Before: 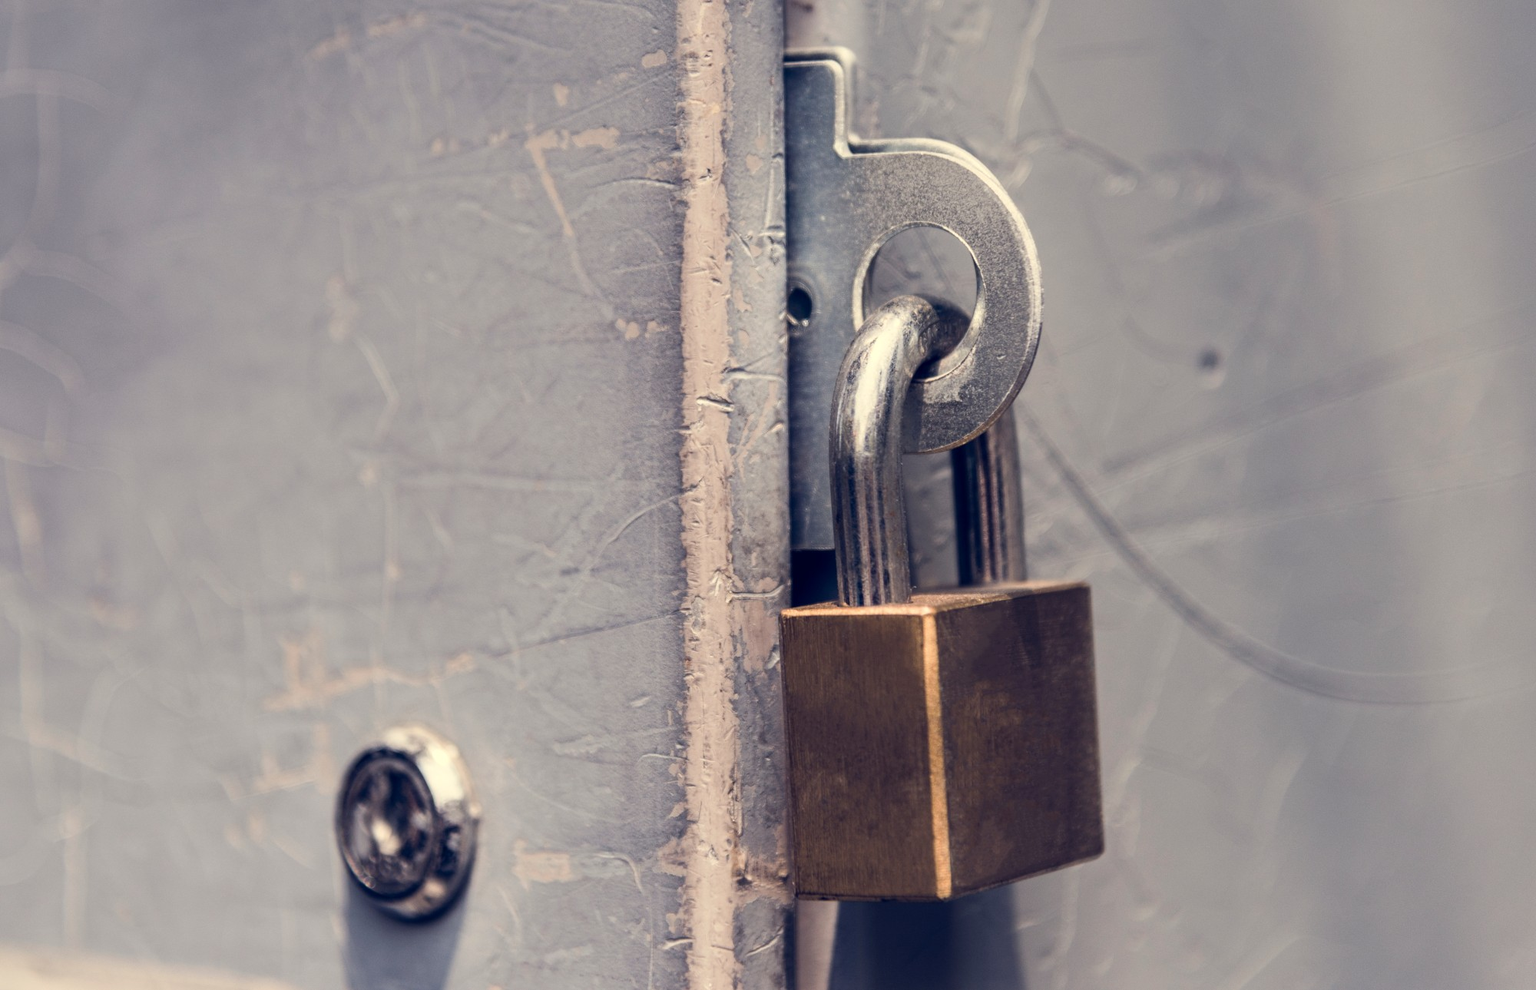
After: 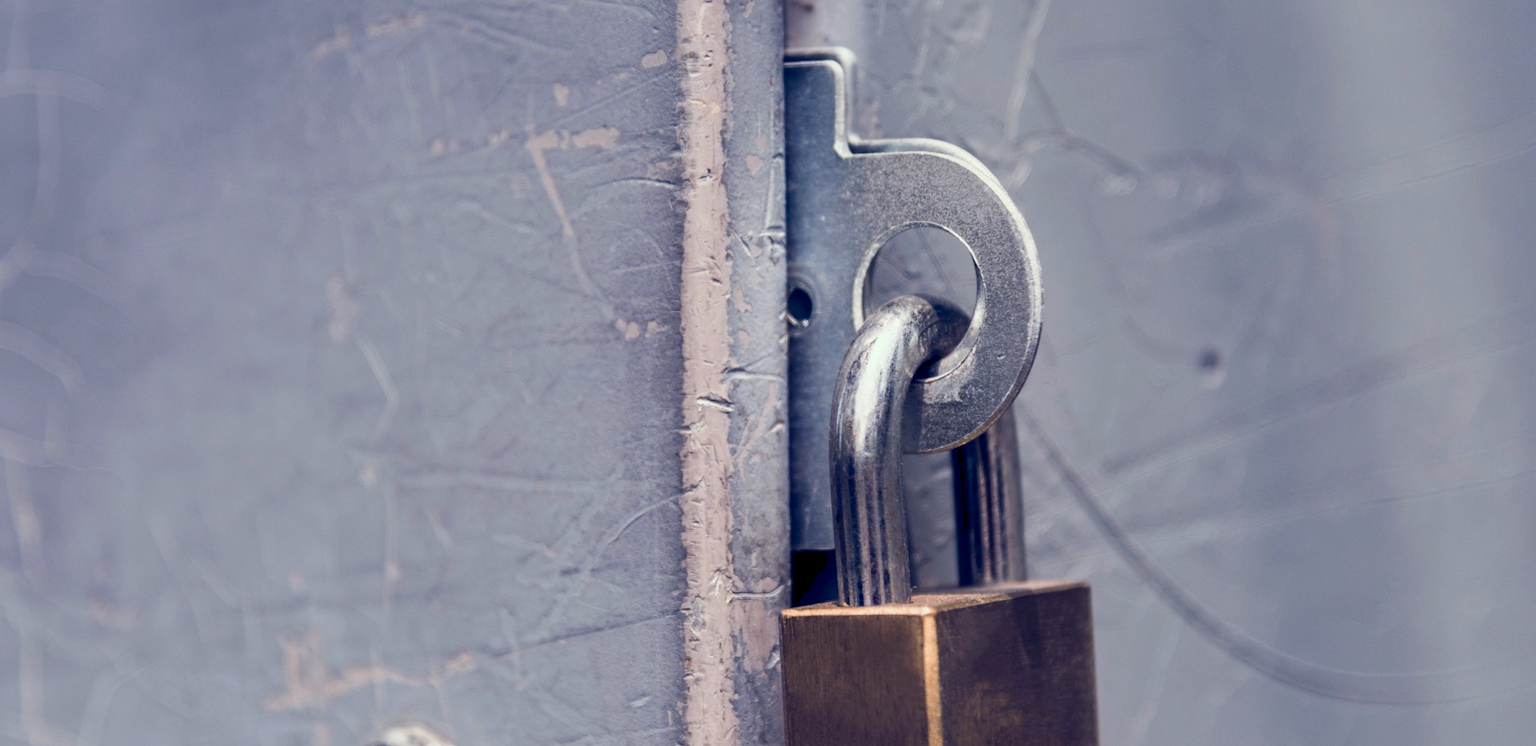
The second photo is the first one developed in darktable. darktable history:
shadows and highlights: shadows 24.93, highlights -48.19, highlights color adjustment 46.61%, soften with gaussian
crop: bottom 24.552%
color calibration: output R [0.994, 0.059, -0.119, 0], output G [-0.036, 1.09, -0.119, 0], output B [0.078, -0.108, 0.961, 0], illuminant as shot in camera, x 0.37, y 0.382, temperature 4314.76 K
